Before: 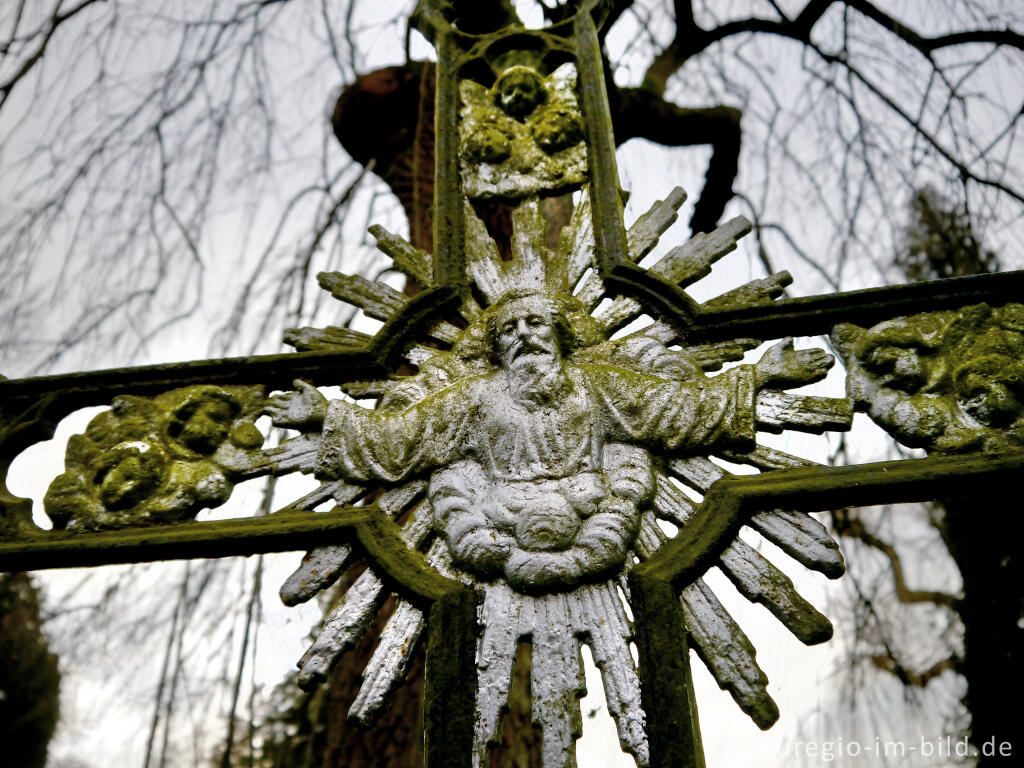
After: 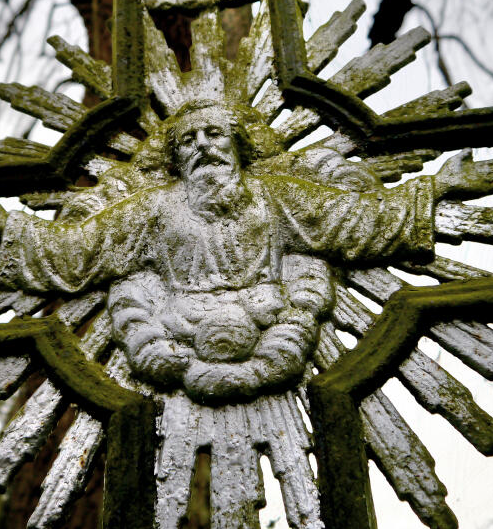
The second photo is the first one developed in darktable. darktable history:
crop: left 31.358%, top 24.631%, right 20.478%, bottom 6.408%
